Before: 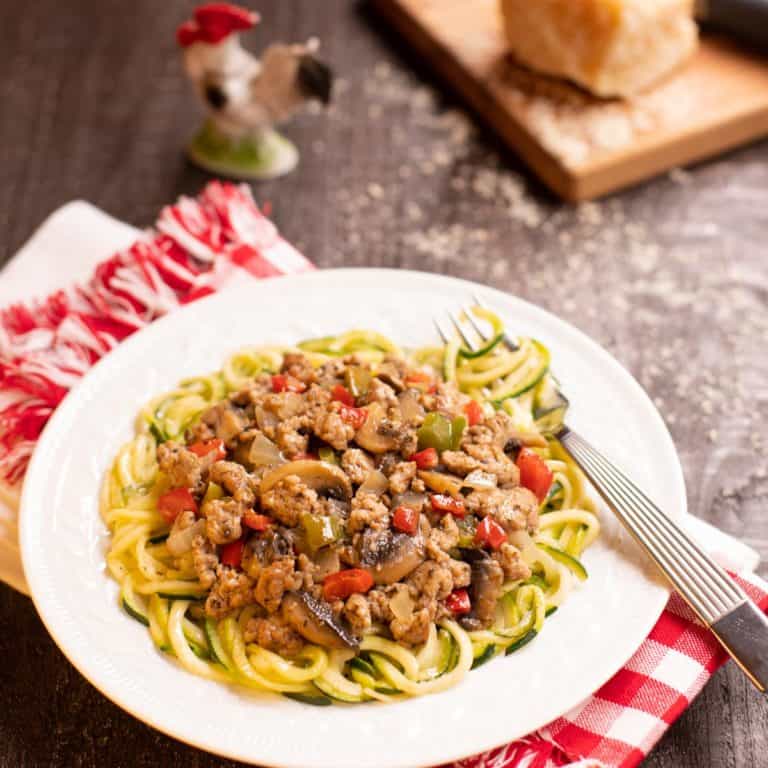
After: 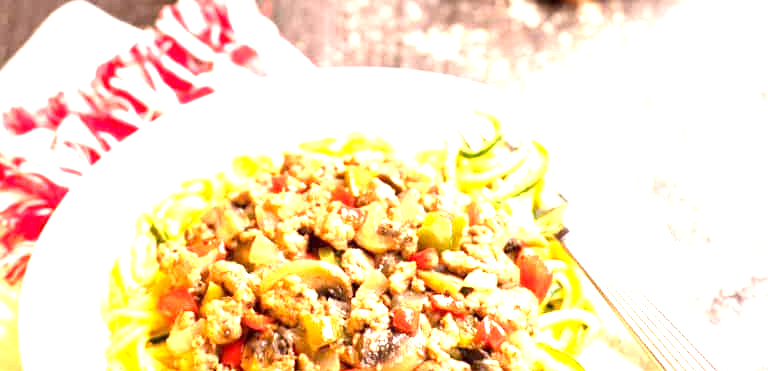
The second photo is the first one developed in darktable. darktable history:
color correction: highlights b* 3
exposure: black level correction 0.001, exposure 1.822 EV, compensate exposure bias true, compensate highlight preservation false
crop and rotate: top 26.056%, bottom 25.543%
